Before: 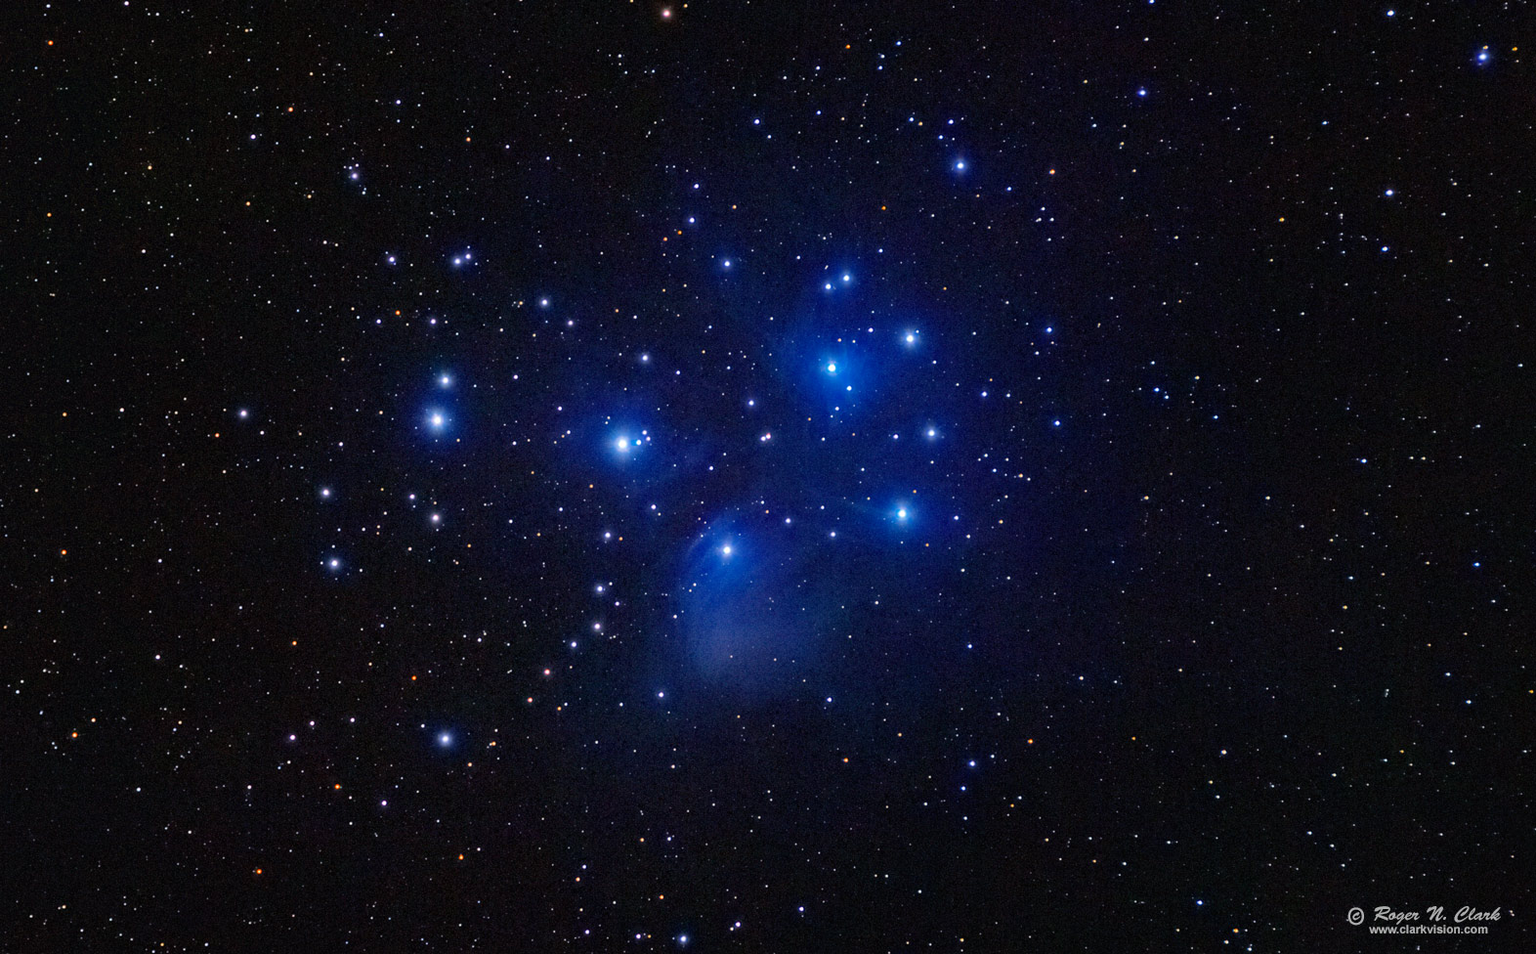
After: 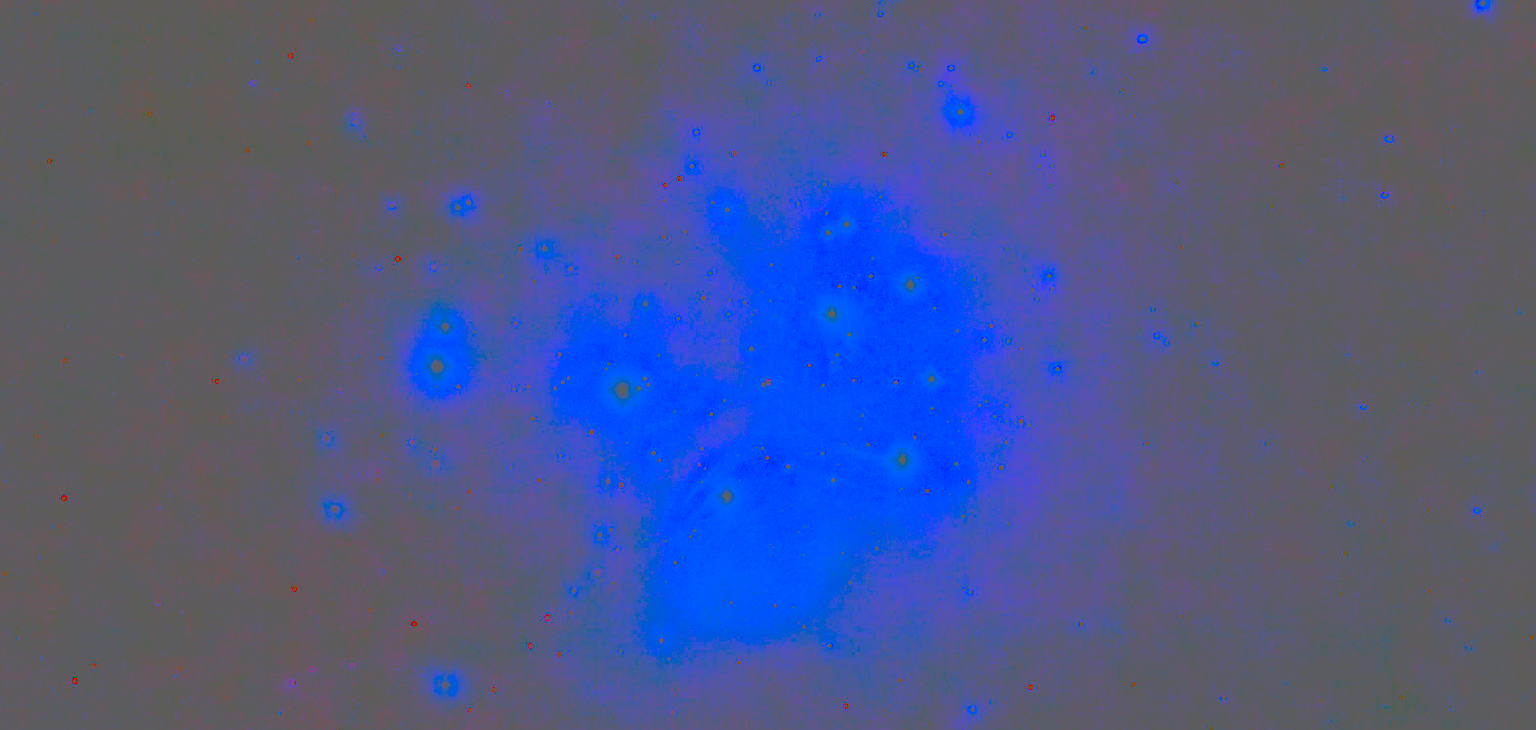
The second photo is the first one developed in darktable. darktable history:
exposure: exposure 2.04 EV, compensate highlight preservation false
filmic rgb: black relative exposure -7.65 EV, white relative exposure 4.56 EV, hardness 3.61
contrast brightness saturation: contrast -0.99, brightness -0.17, saturation 0.75
crop: top 5.667%, bottom 17.637%
